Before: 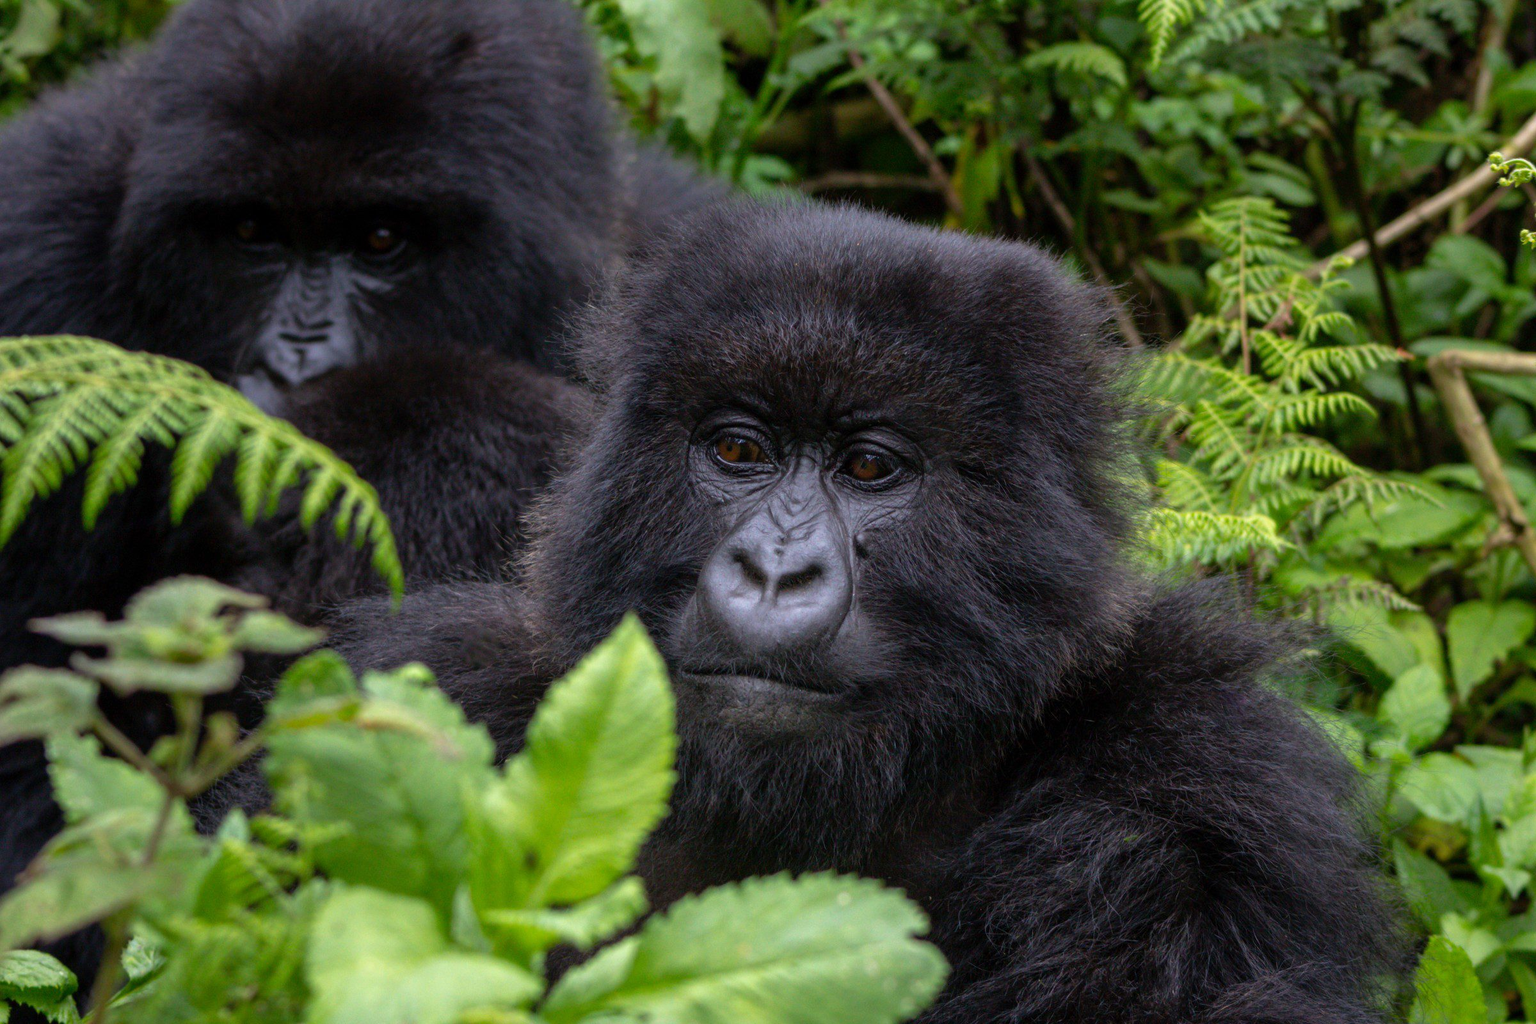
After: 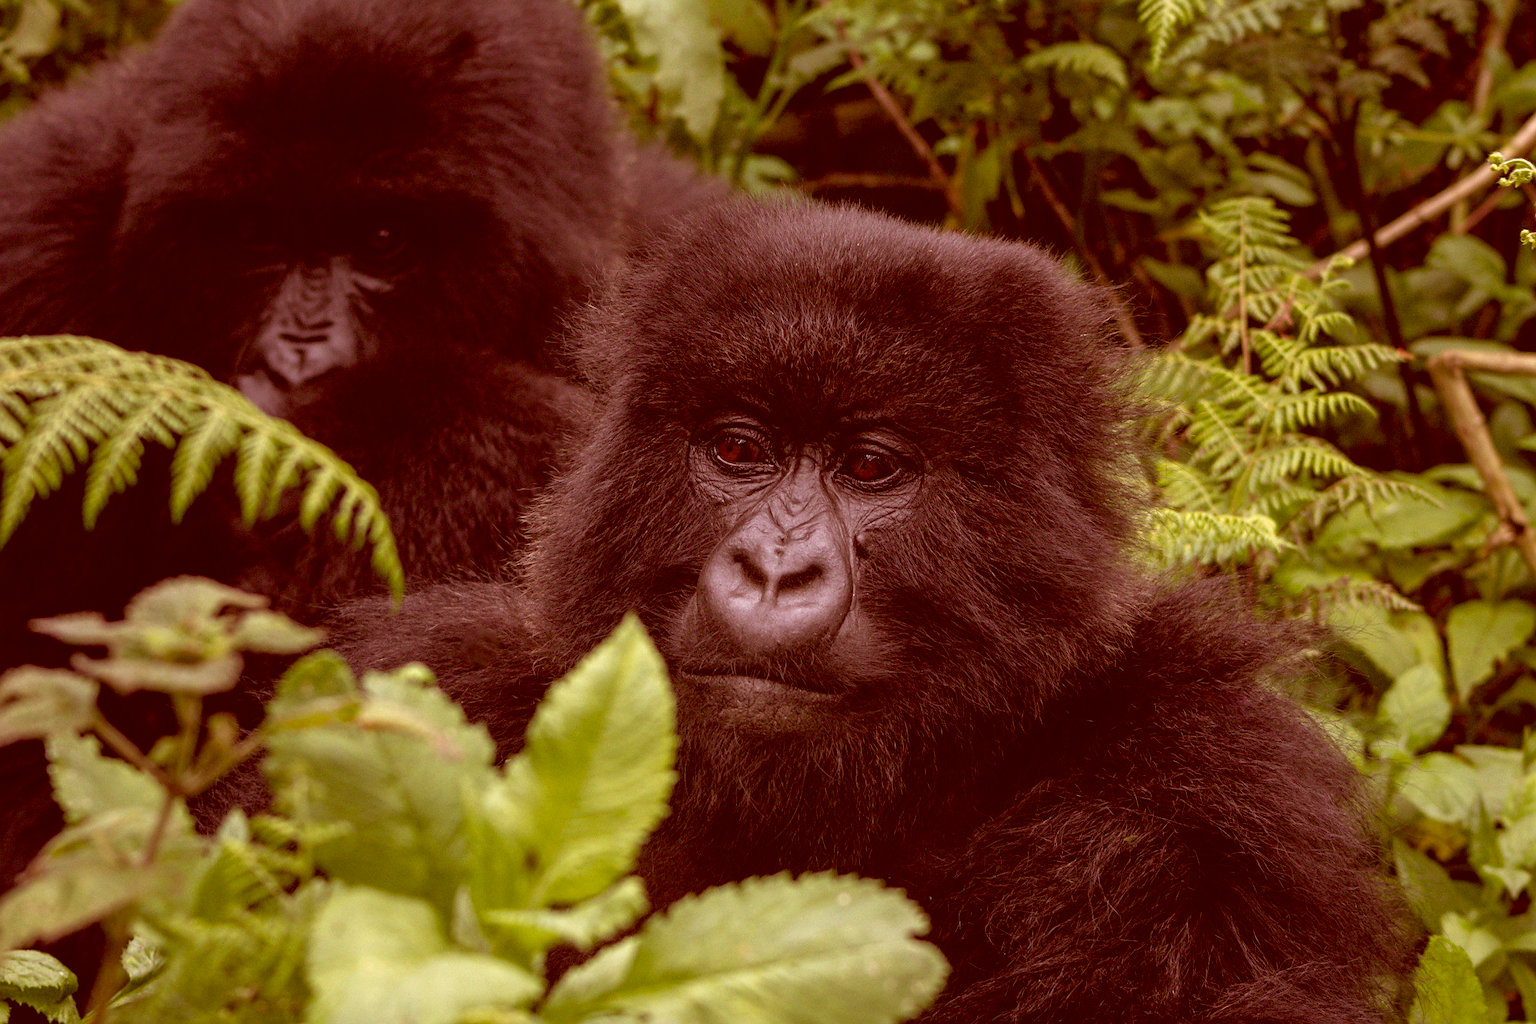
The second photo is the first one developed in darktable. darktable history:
color correction: highlights a* 9.03, highlights b* 8.71, shadows a* 40, shadows b* 40, saturation 0.8
sharpen: on, module defaults
